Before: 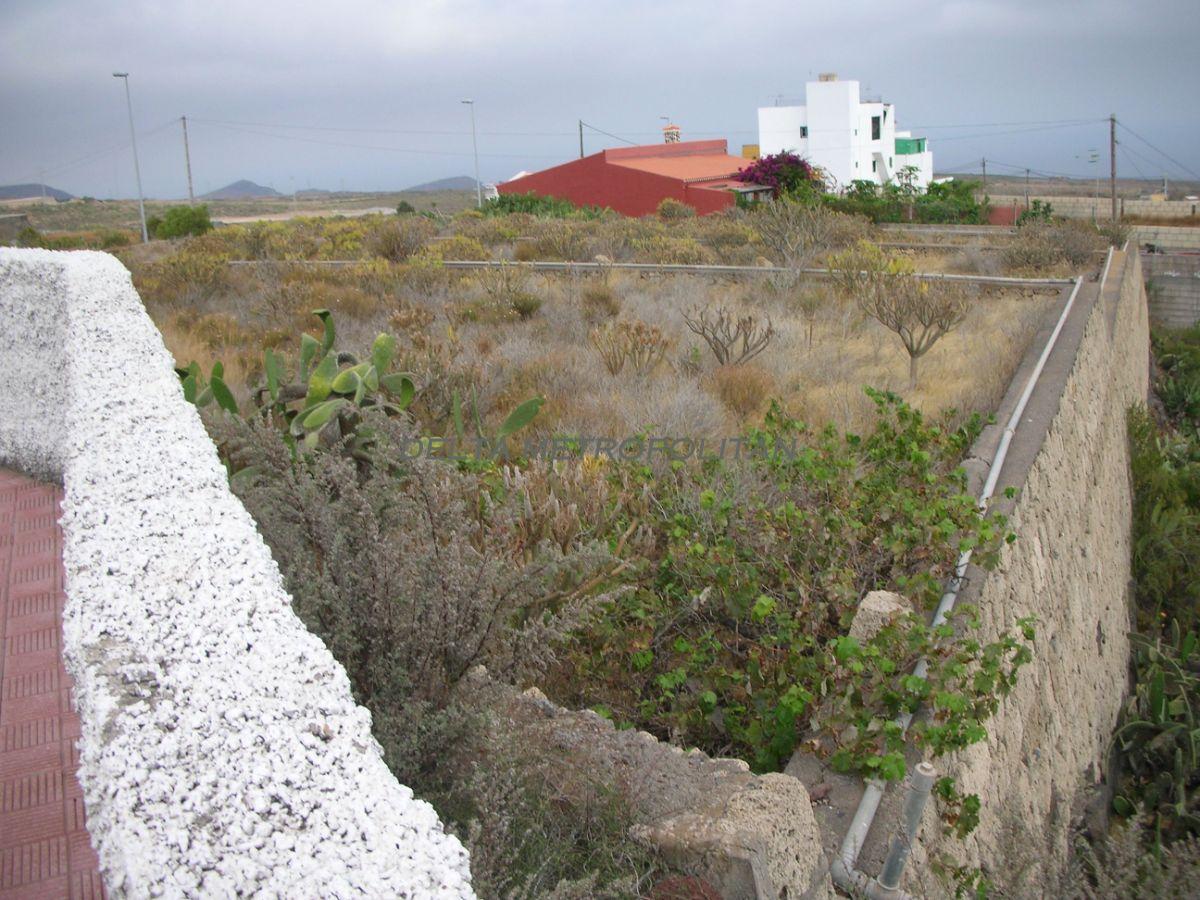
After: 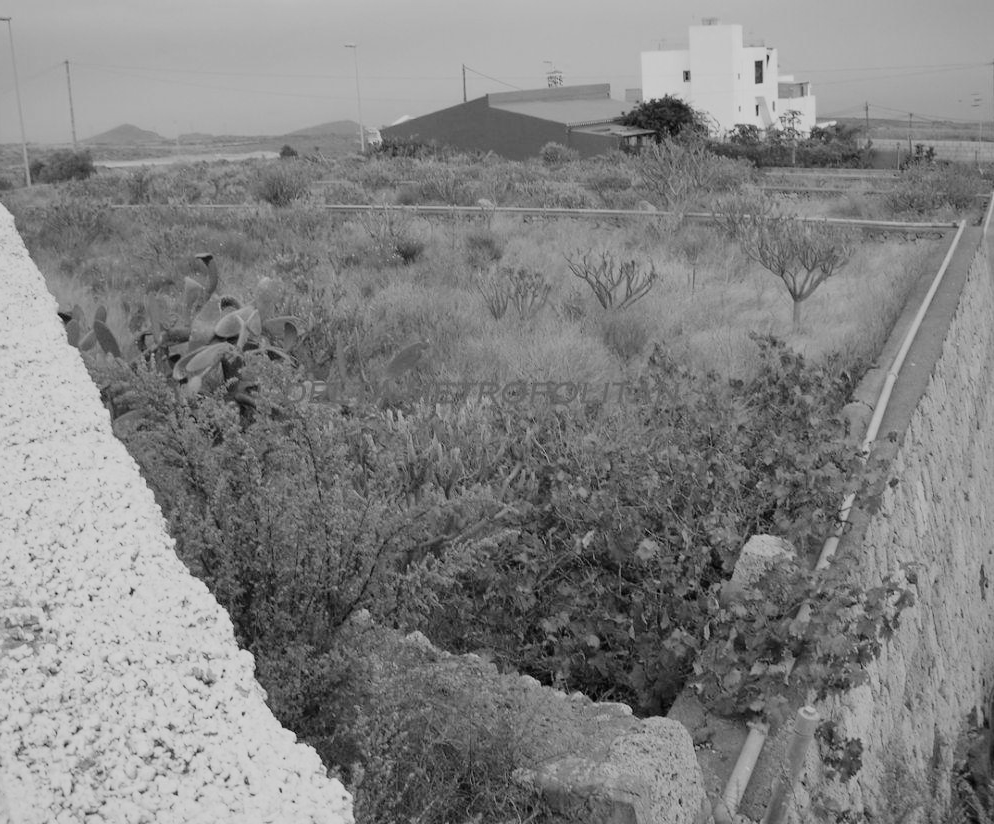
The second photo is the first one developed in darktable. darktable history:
crop: left 9.807%, top 6.259%, right 7.334%, bottom 2.177%
monochrome: on, module defaults
filmic rgb: black relative exposure -8.54 EV, white relative exposure 5.52 EV, hardness 3.39, contrast 1.016
